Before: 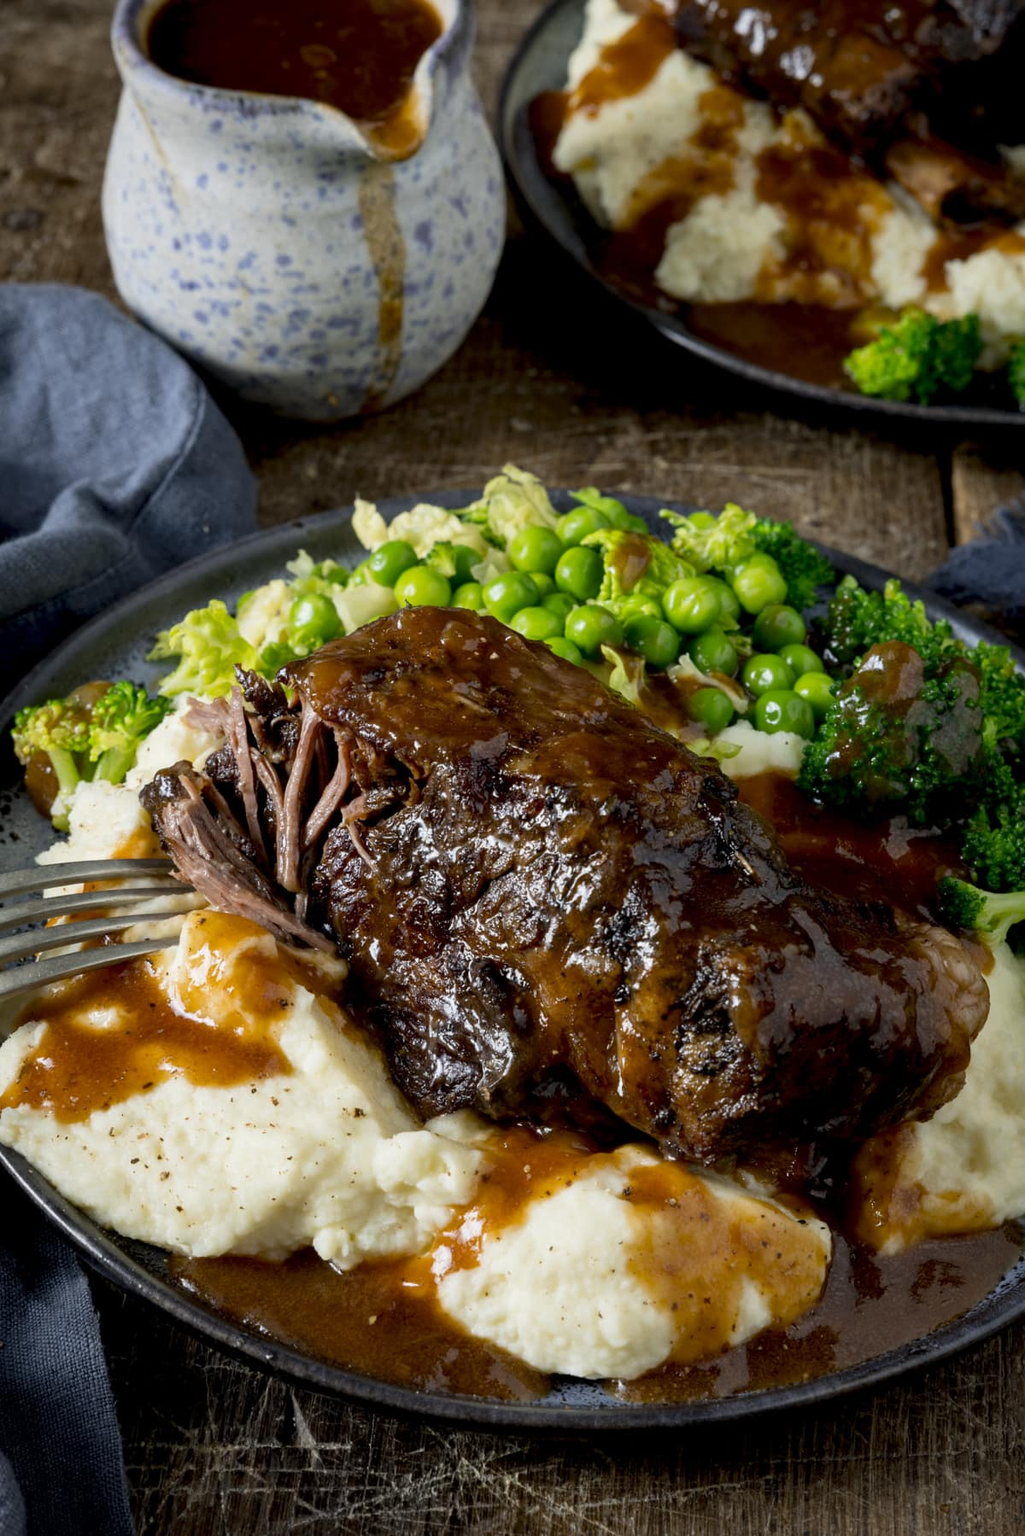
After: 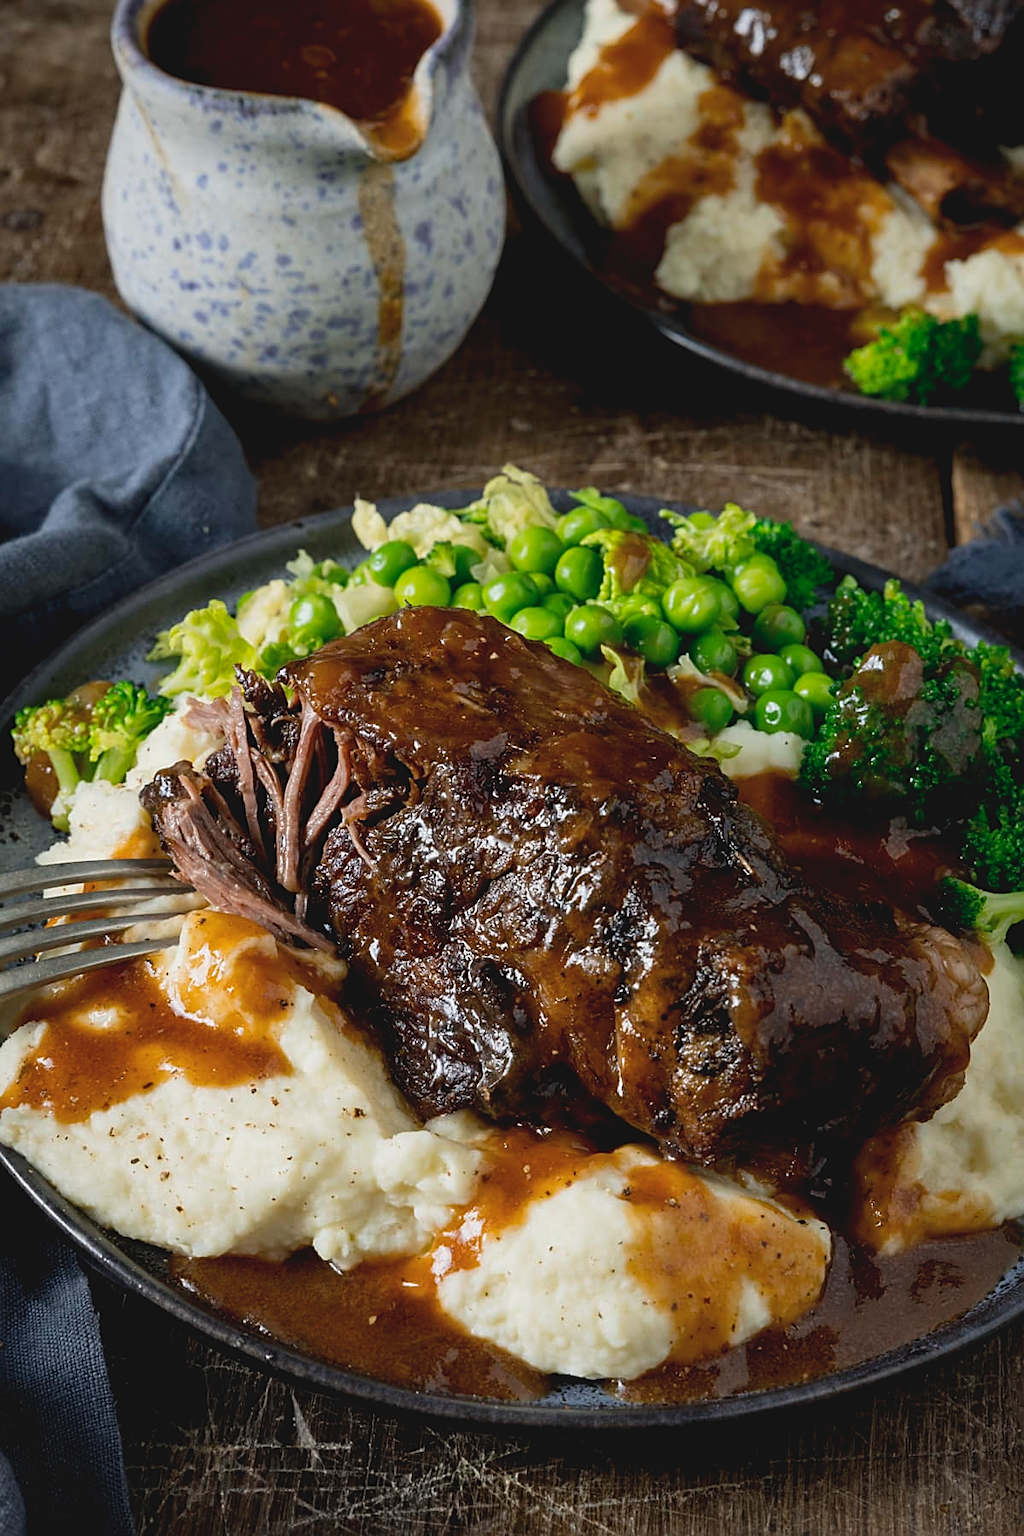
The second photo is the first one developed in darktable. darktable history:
sharpen: on, module defaults
contrast brightness saturation: contrast -0.084, brightness -0.033, saturation -0.107
exposure: black level correction -0.004, exposure 0.05 EV, compensate exposure bias true, compensate highlight preservation false
